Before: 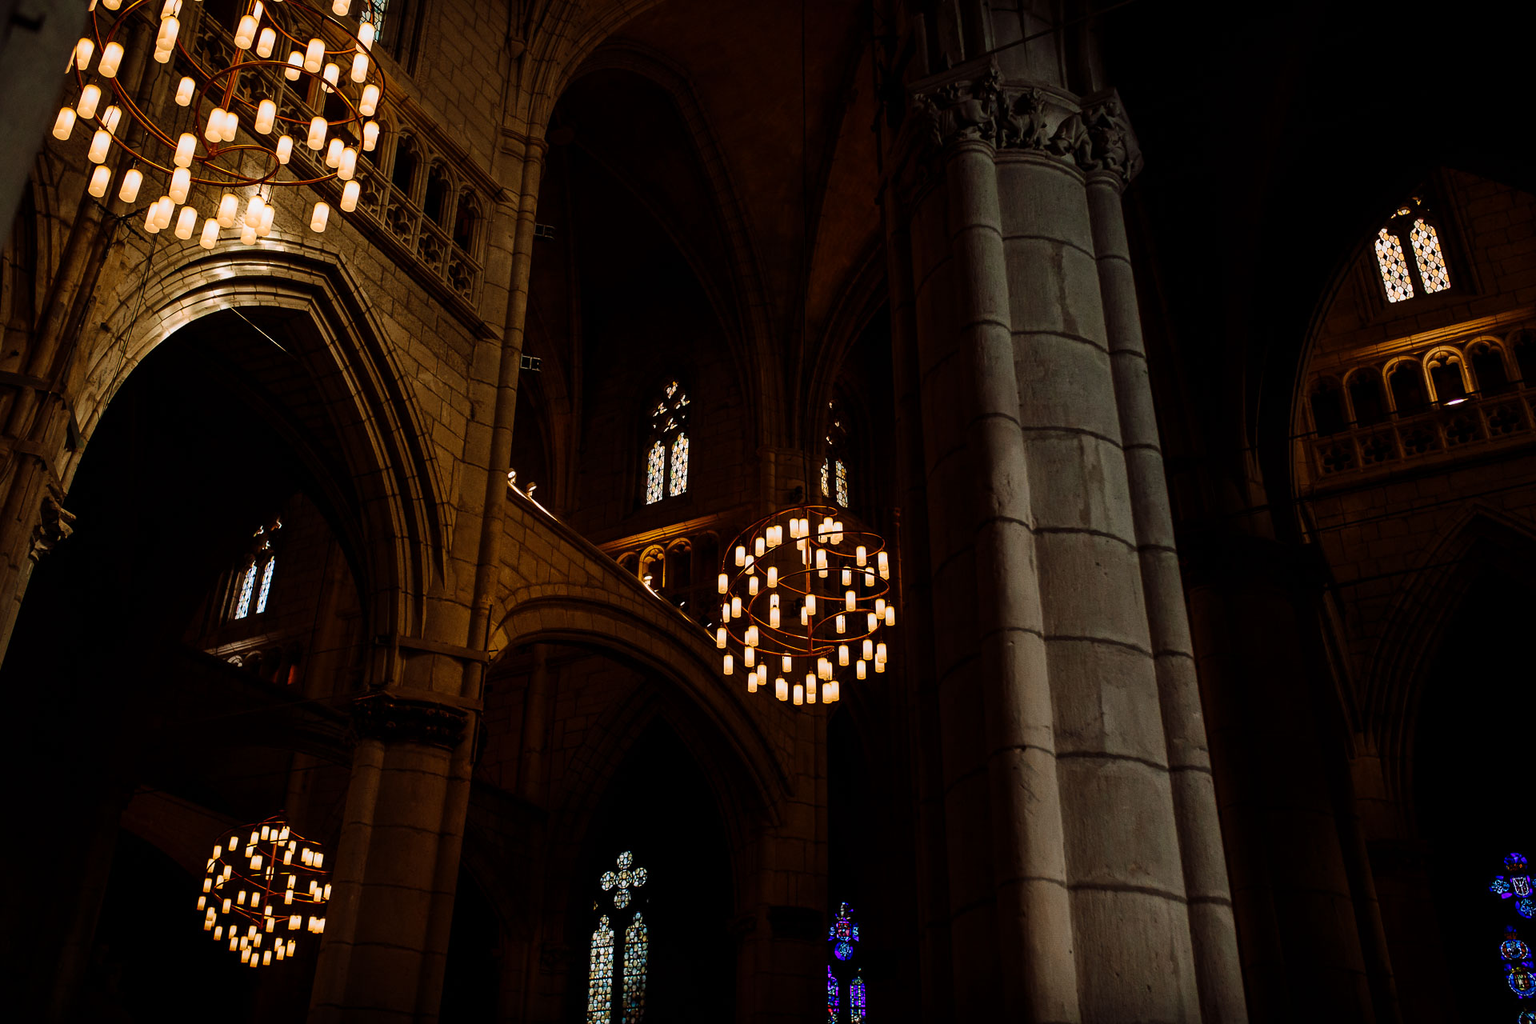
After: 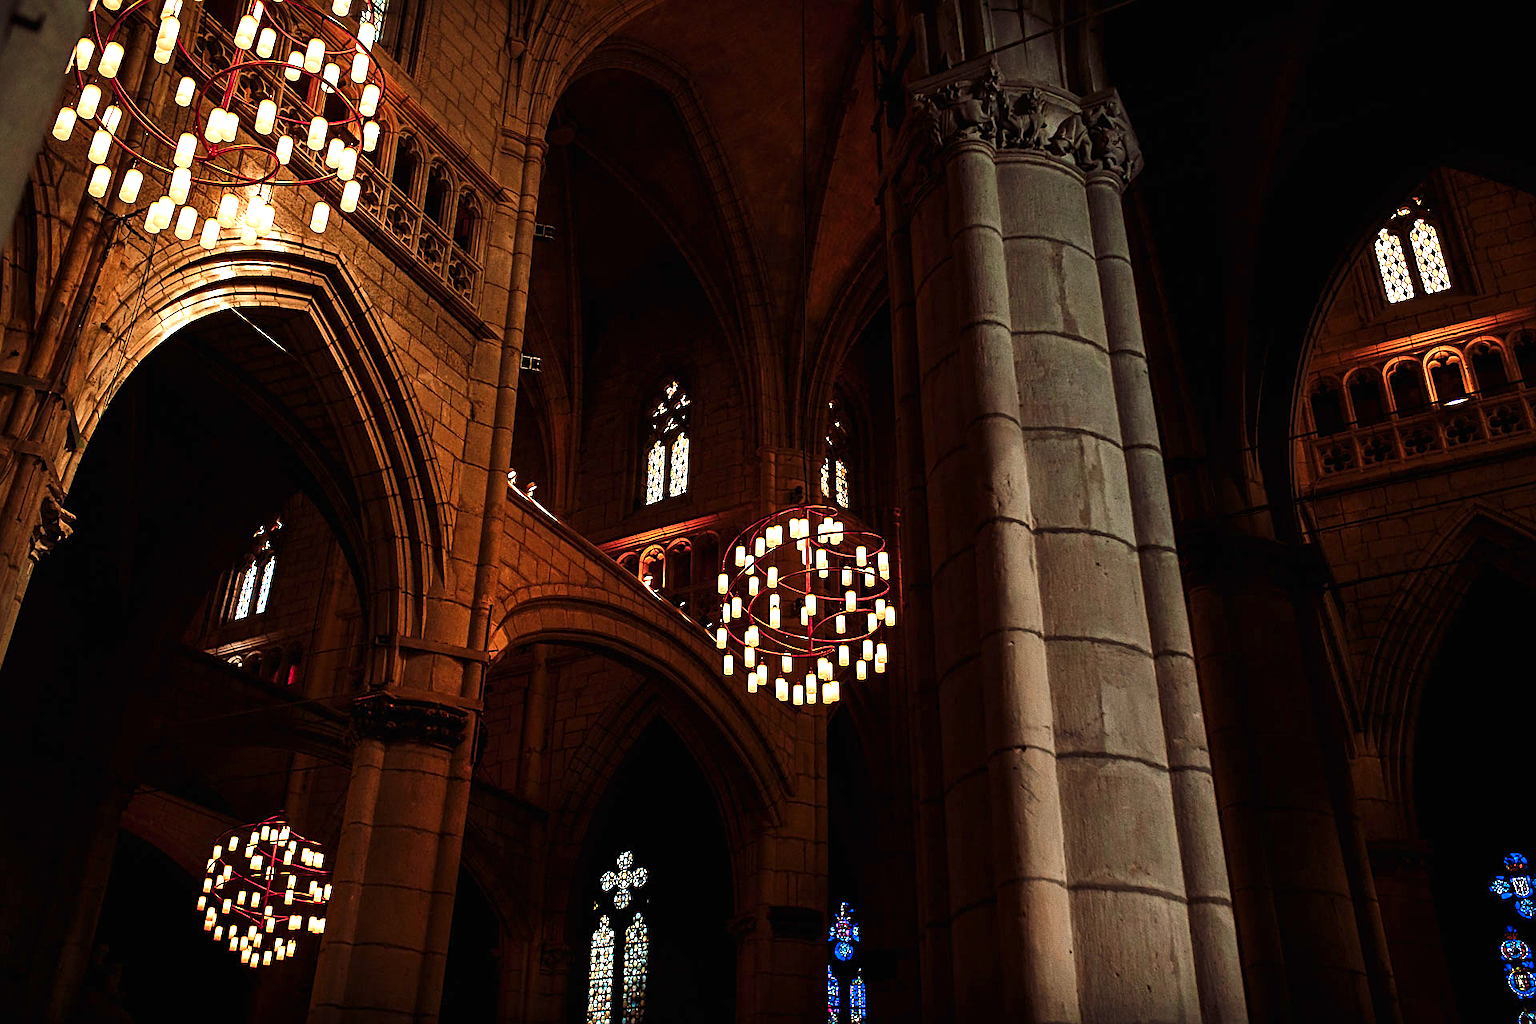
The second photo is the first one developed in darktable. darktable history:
sharpen: on, module defaults
color zones: curves: ch1 [(0.239, 0.552) (0.75, 0.5)]; ch2 [(0.25, 0.462) (0.749, 0.457)], mix 25.94%
exposure: black level correction 0, exposure 1.2 EV, compensate exposure bias true, compensate highlight preservation false
